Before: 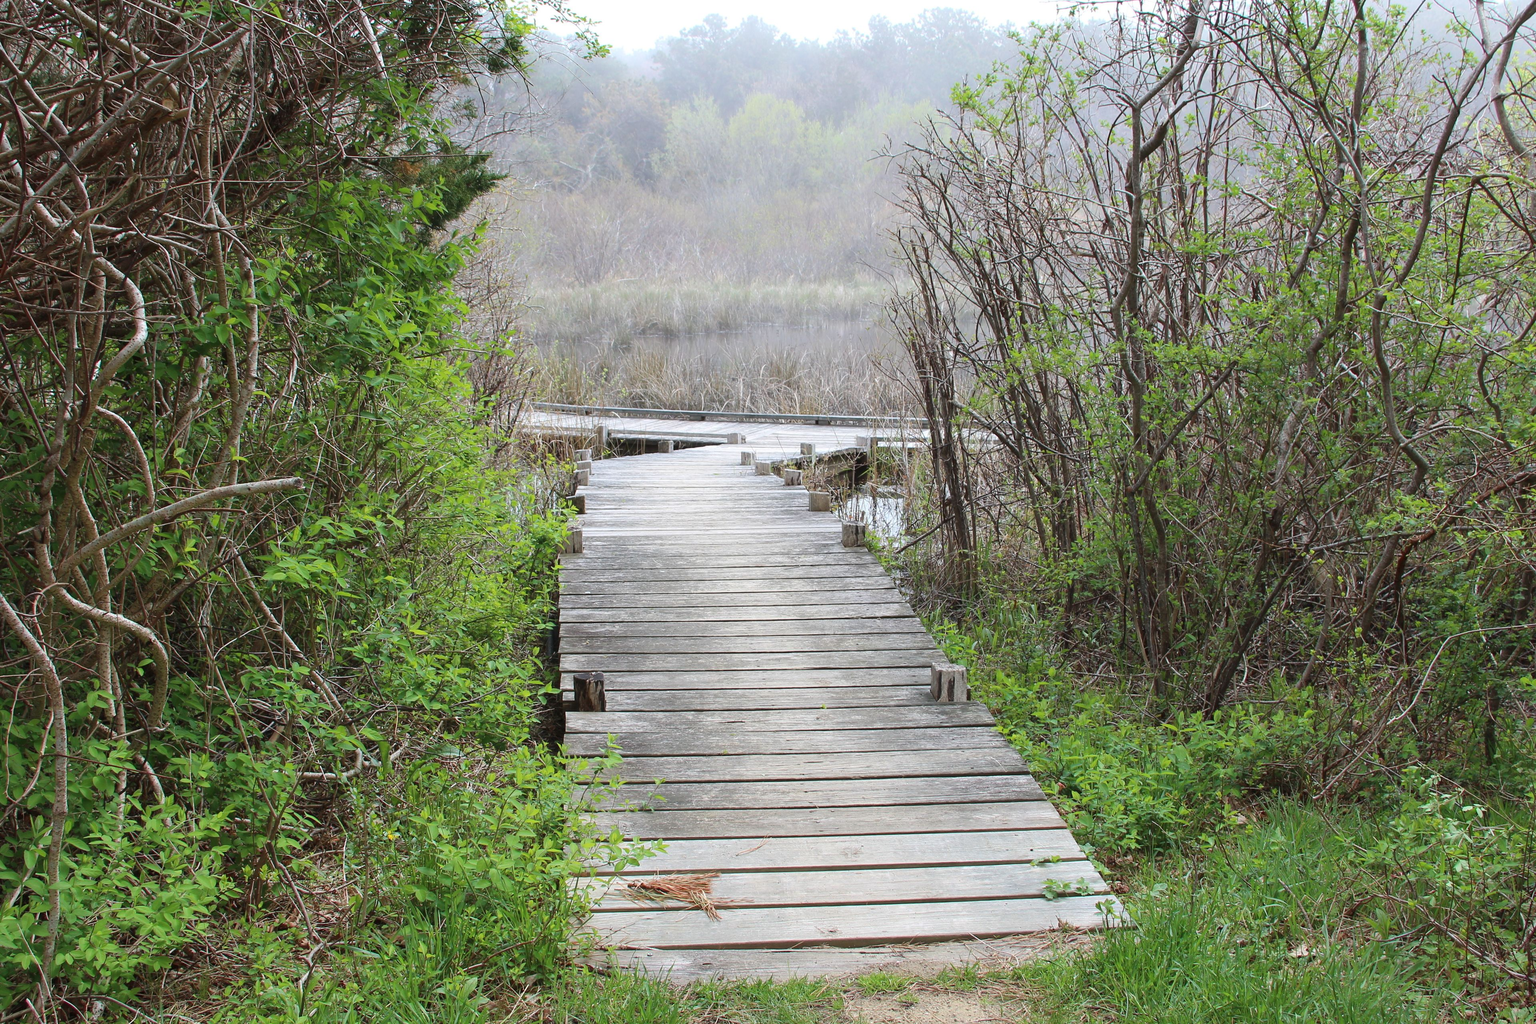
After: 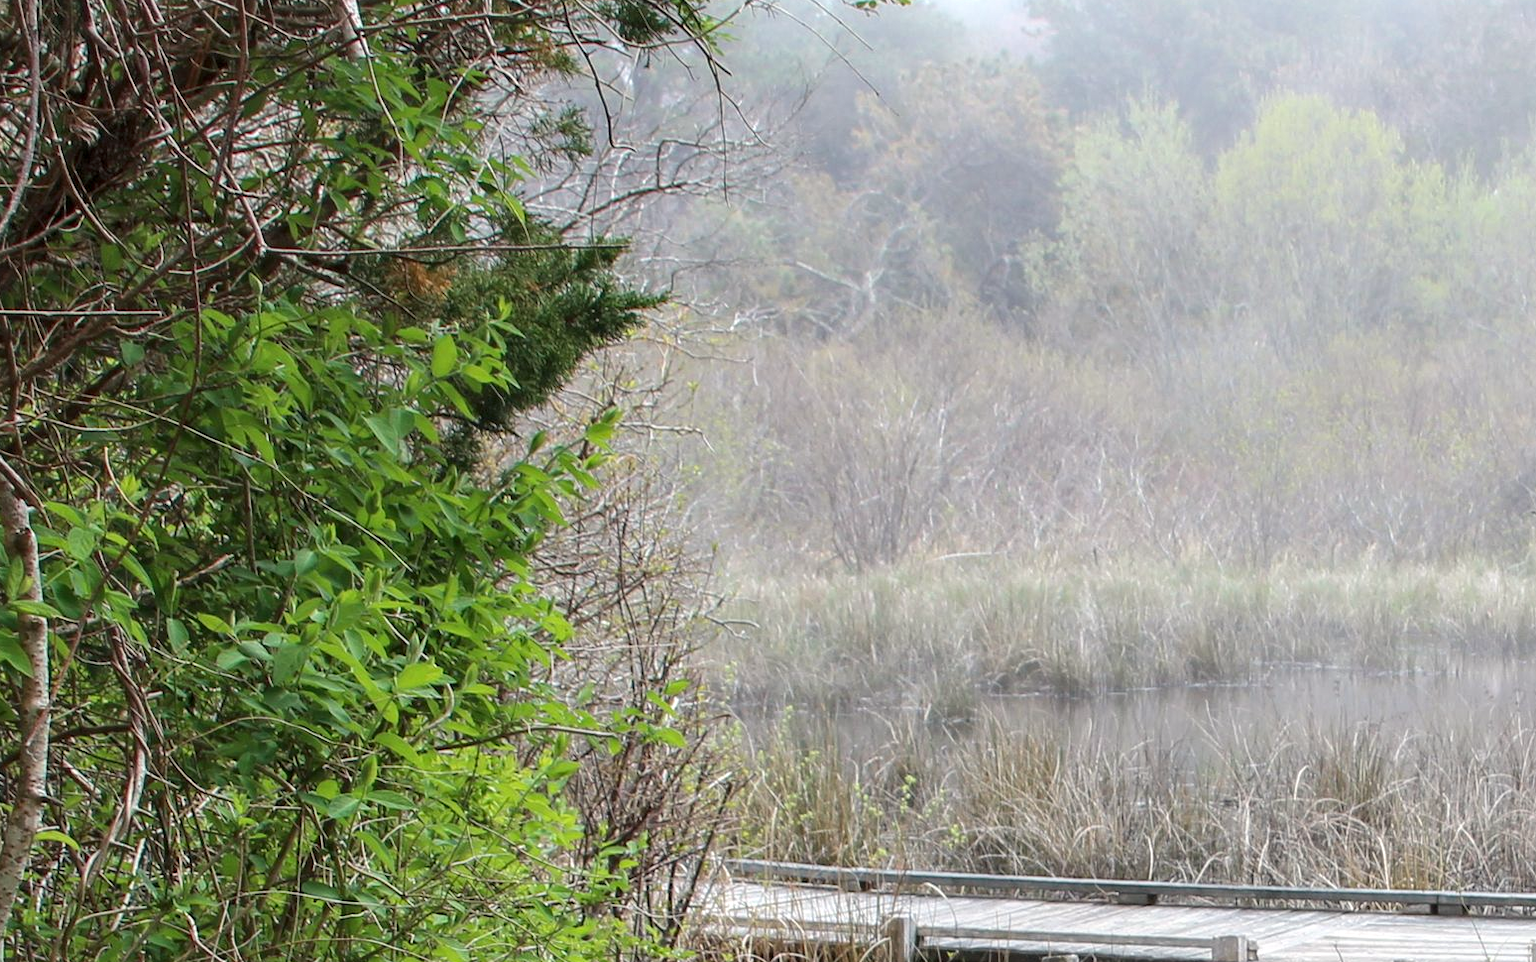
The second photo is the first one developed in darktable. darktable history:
color correction: highlights b* 2.97
crop: left 15.537%, top 5.436%, right 44.104%, bottom 56.612%
local contrast: on, module defaults
